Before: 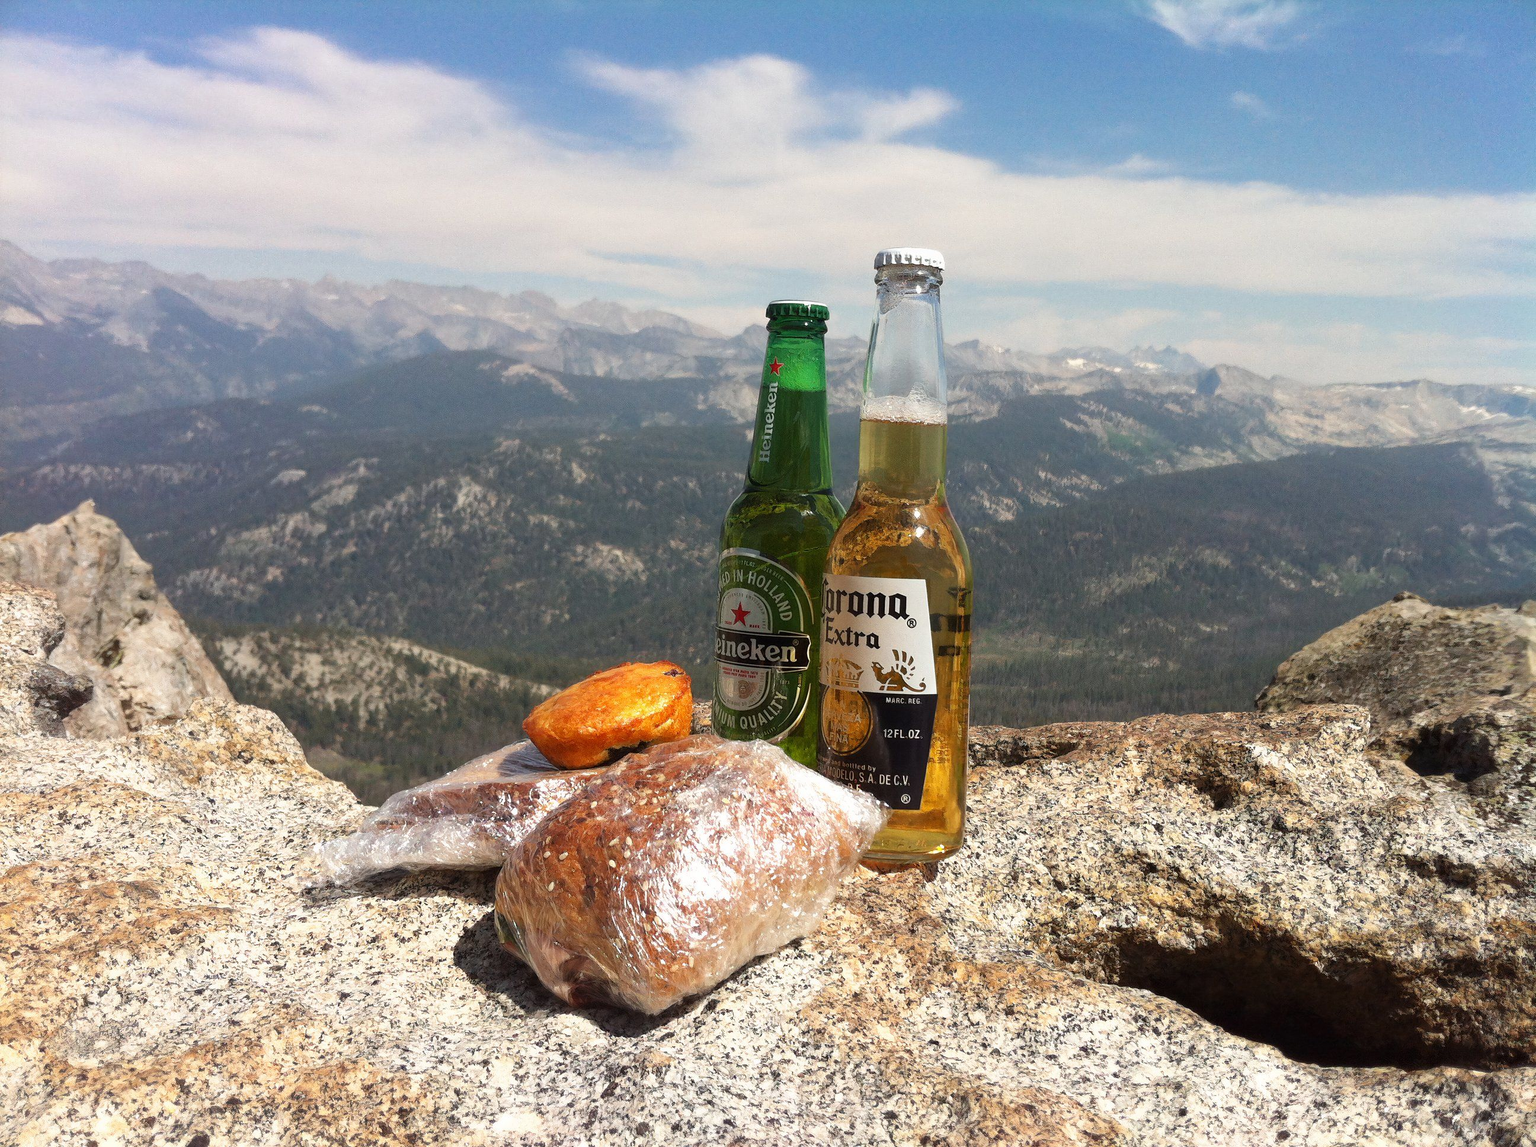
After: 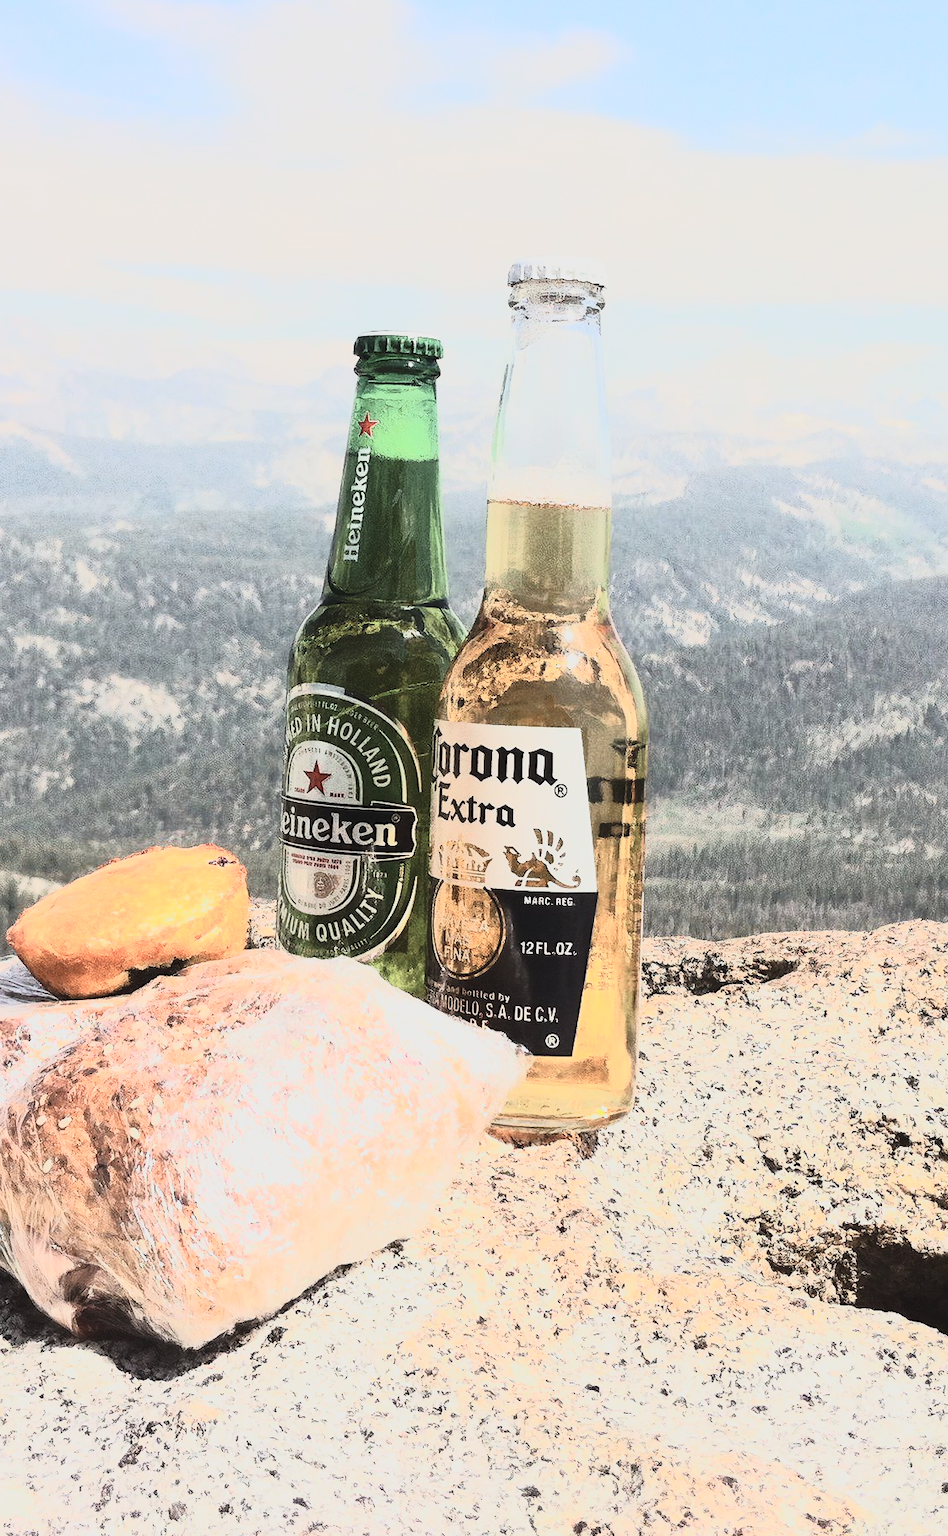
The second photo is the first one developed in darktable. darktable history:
crop: left 33.742%, top 5.987%, right 22.857%
tone curve: curves: ch0 [(0, 0.032) (0.094, 0.08) (0.265, 0.208) (0.41, 0.417) (0.498, 0.496) (0.638, 0.673) (0.819, 0.841) (0.96, 0.899)]; ch1 [(0, 0) (0.161, 0.092) (0.37, 0.302) (0.417, 0.434) (0.495, 0.504) (0.576, 0.589) (0.725, 0.765) (1, 1)]; ch2 [(0, 0) (0.352, 0.403) (0.45, 0.469) (0.521, 0.515) (0.59, 0.579) (1, 1)], color space Lab, linked channels, preserve colors none
contrast brightness saturation: contrast 0.553, brightness 0.566, saturation -0.337
exposure: black level correction 0, exposure 0.594 EV, compensate exposure bias true, compensate highlight preservation false
